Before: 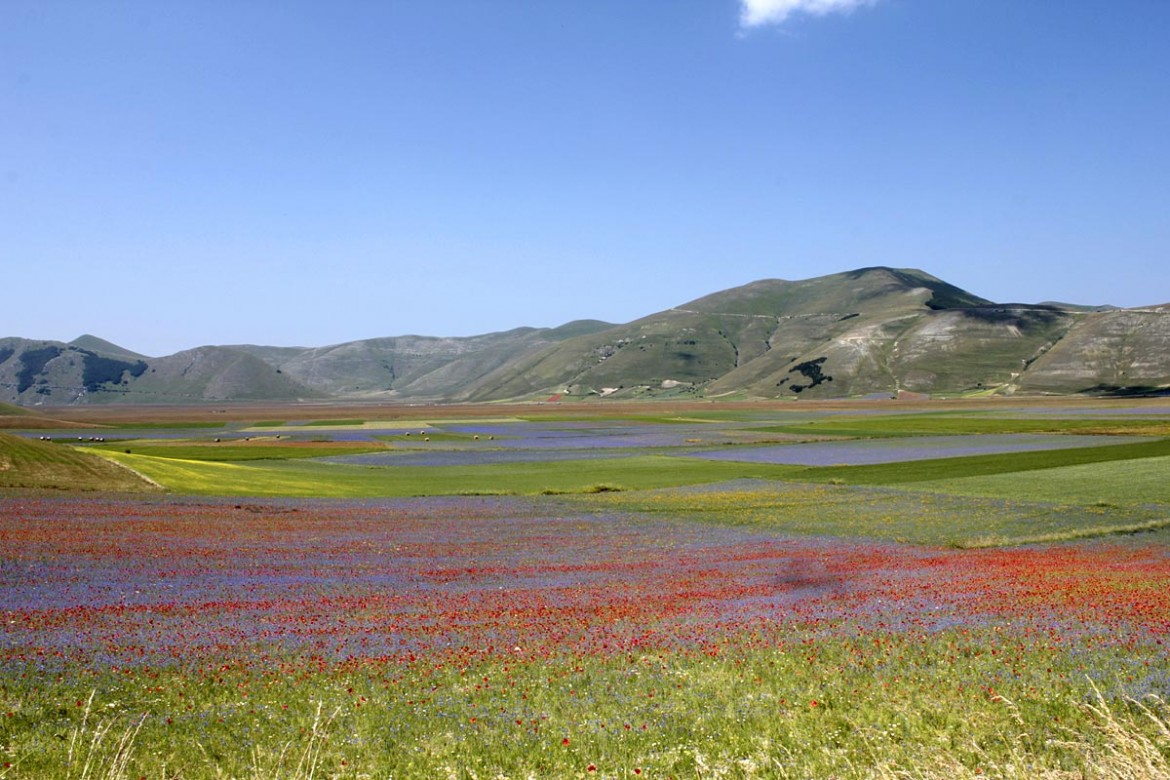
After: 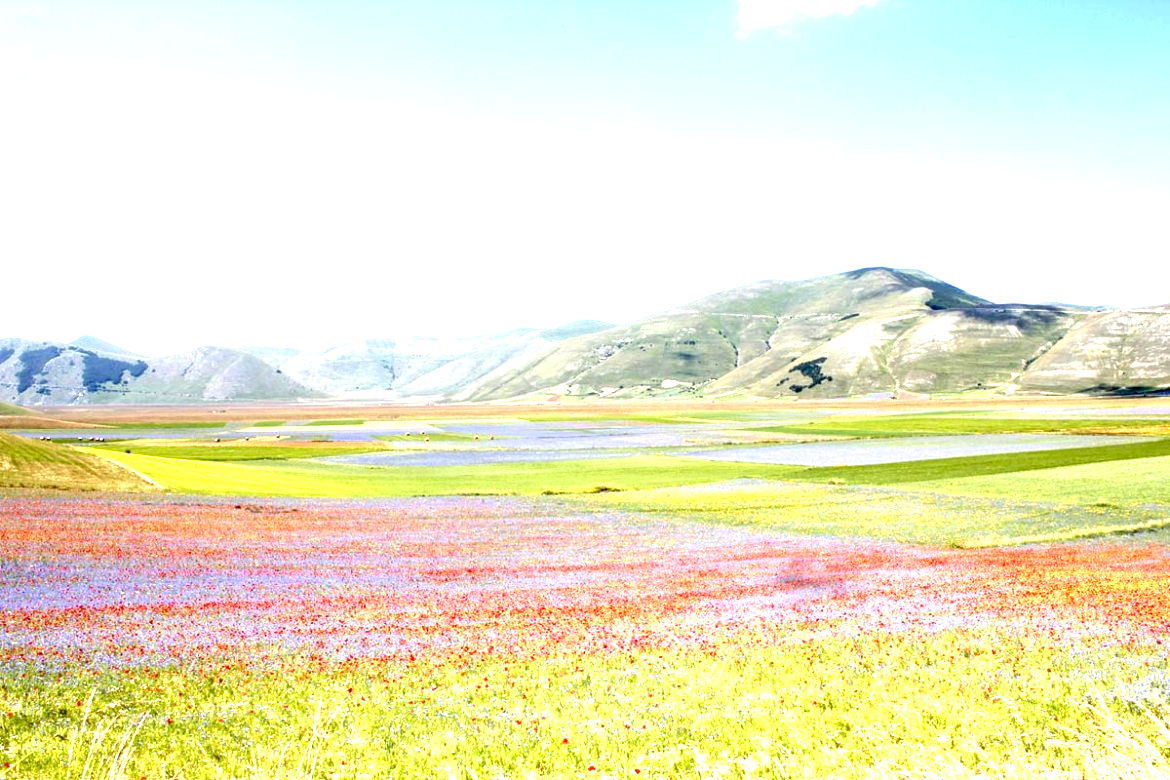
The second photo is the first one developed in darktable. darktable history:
exposure: black level correction 0.005, exposure 2.07 EV, compensate highlight preservation false
local contrast: detail 110%
